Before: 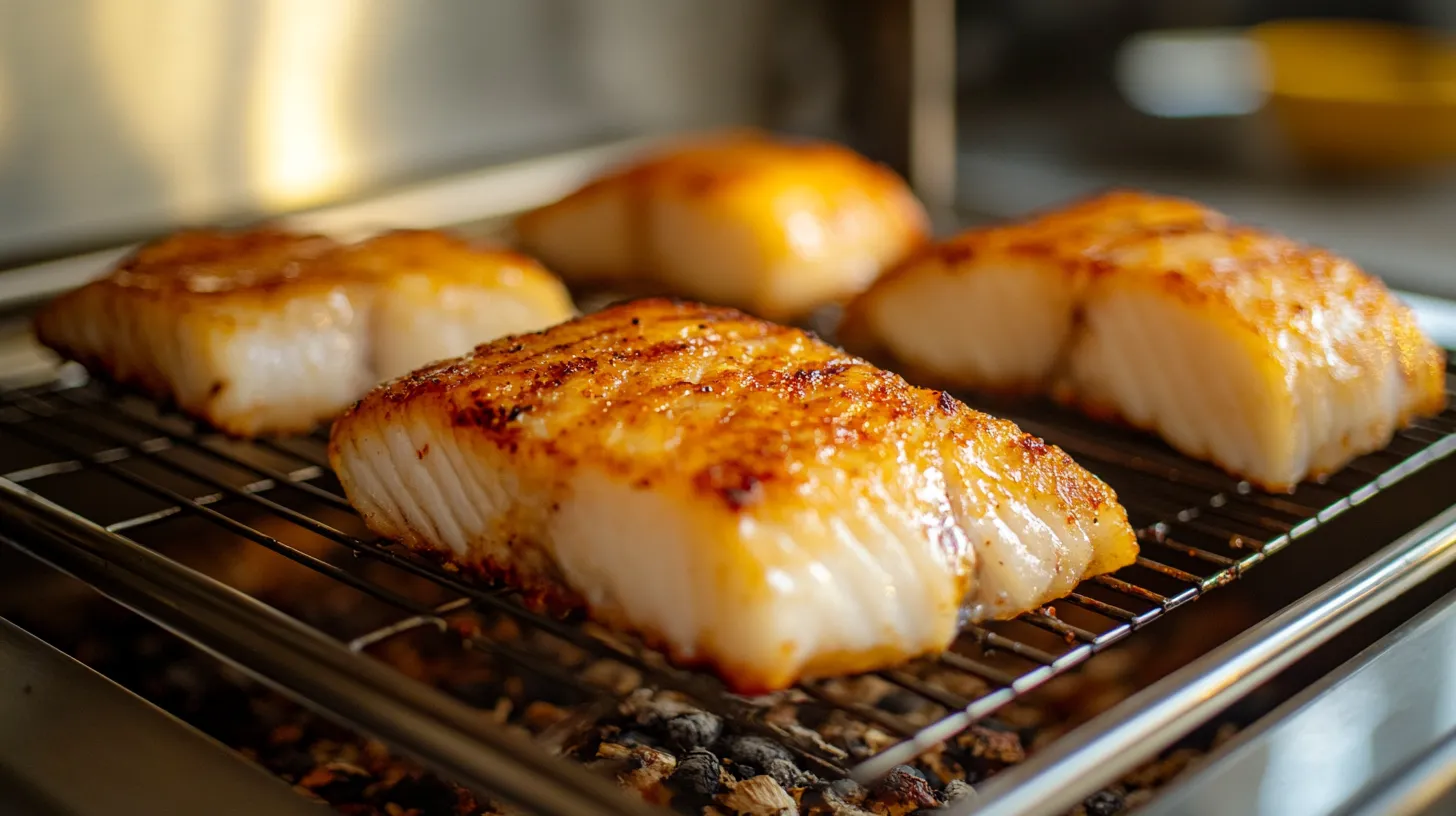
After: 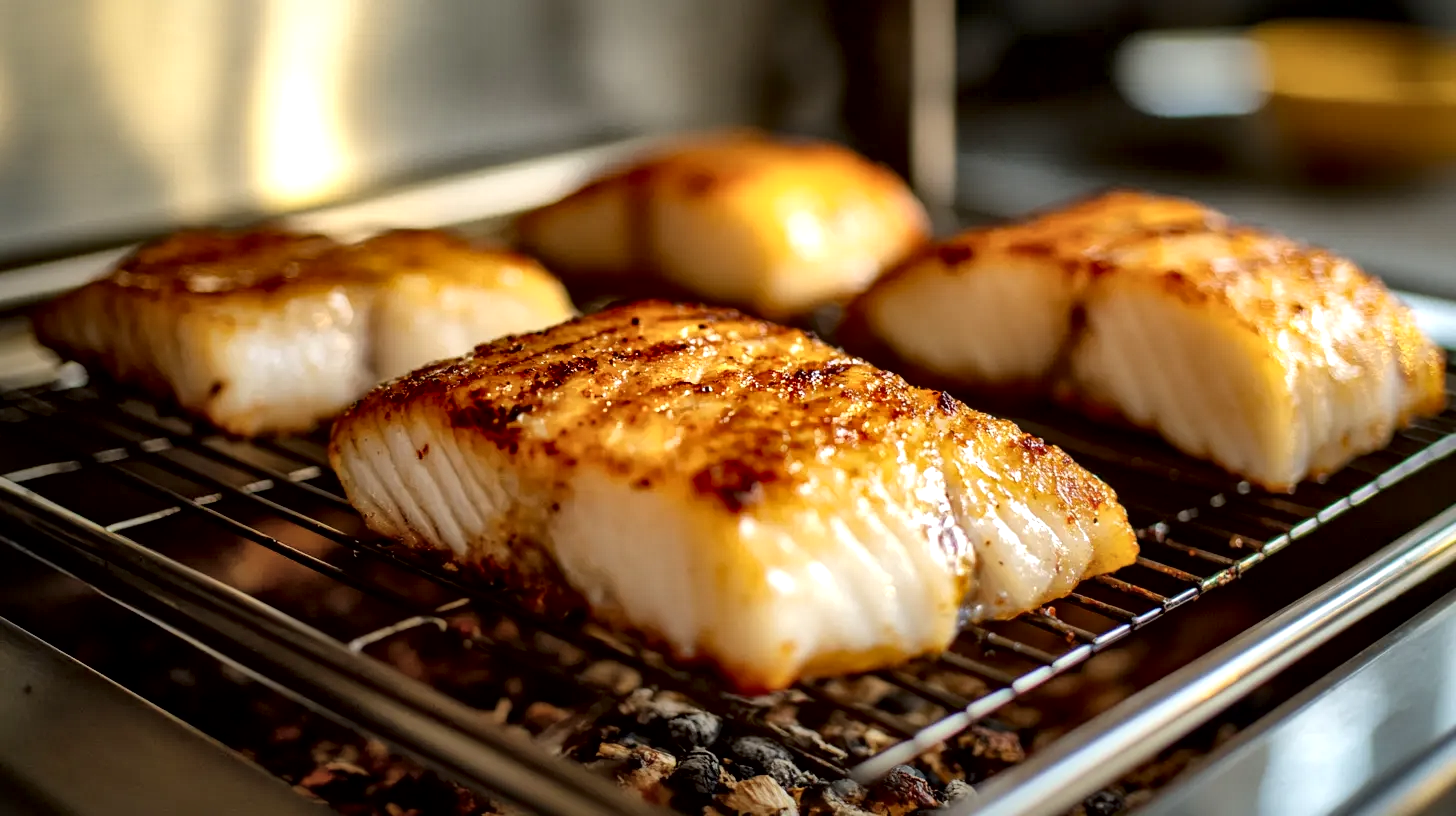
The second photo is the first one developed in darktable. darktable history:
local contrast: mode bilateral grid, contrast 45, coarseness 69, detail 213%, midtone range 0.2
